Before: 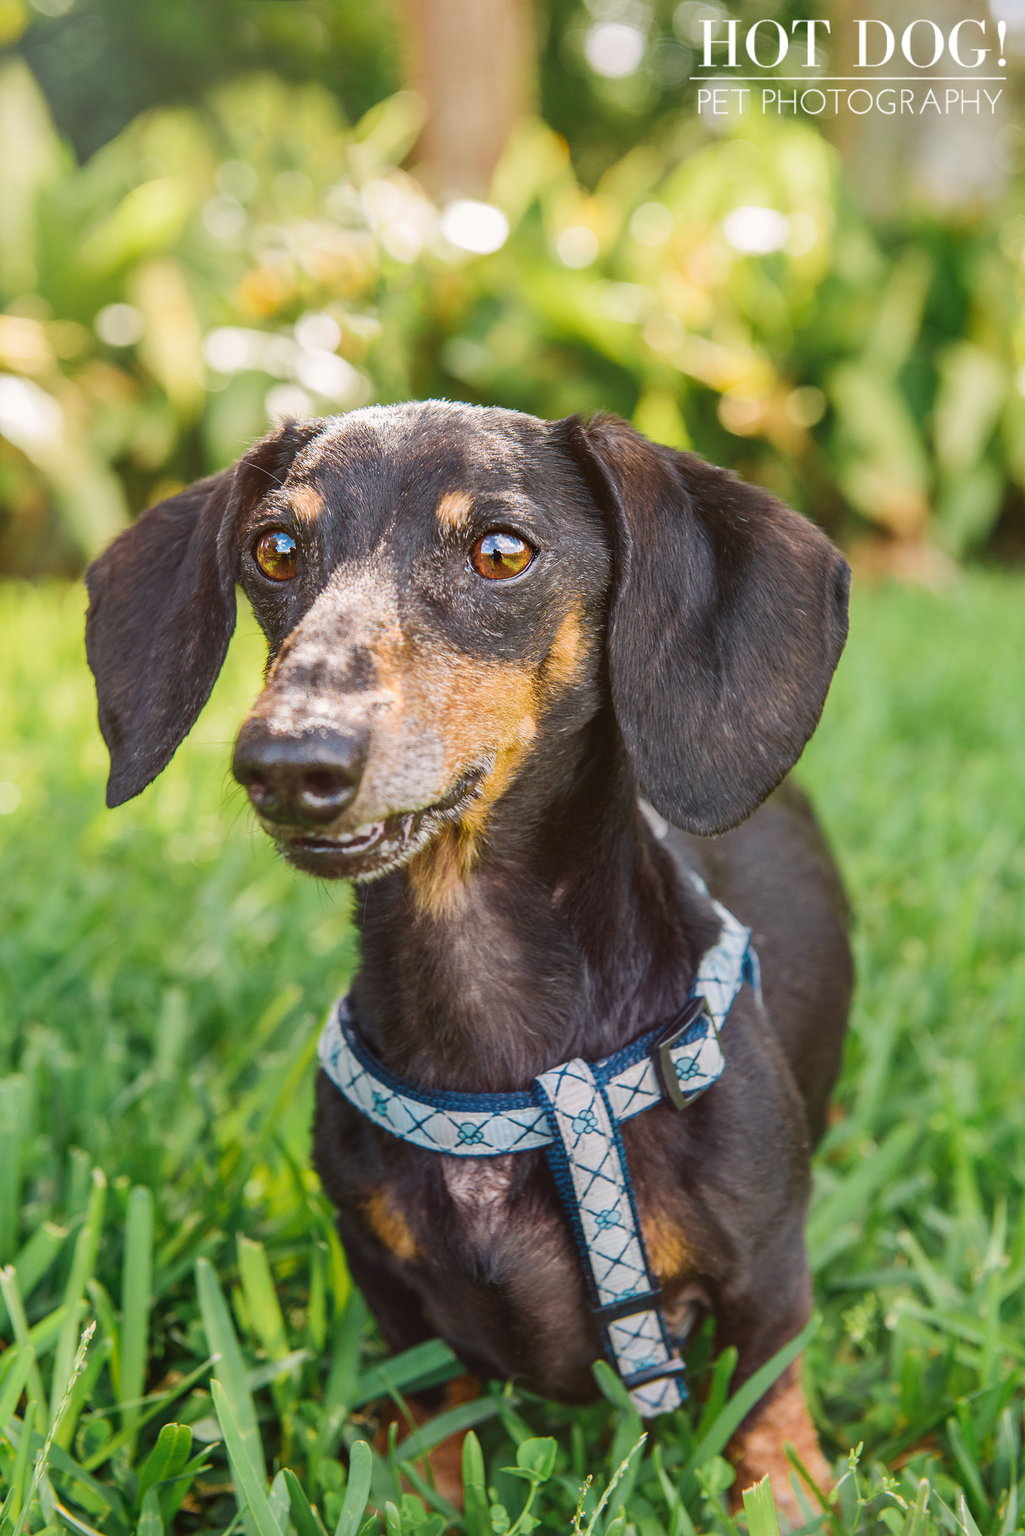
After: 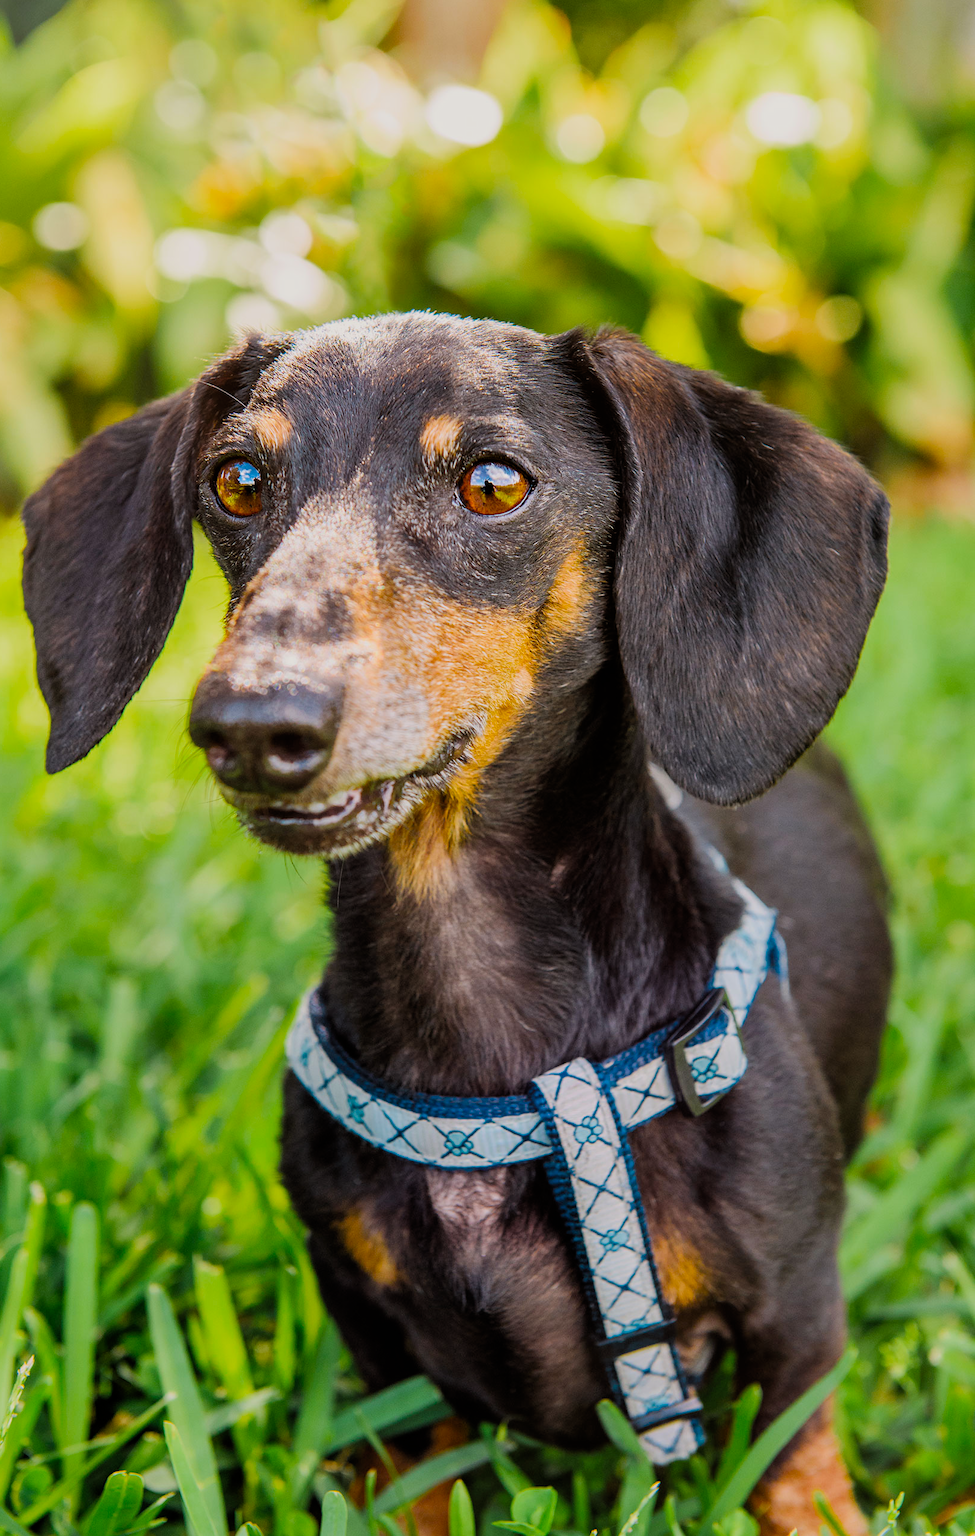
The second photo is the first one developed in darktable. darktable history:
crop: left 6.446%, top 8.188%, right 9.538%, bottom 3.548%
filmic rgb: black relative exposure -7.75 EV, white relative exposure 4.4 EV, threshold 3 EV, target black luminance 0%, hardness 3.76, latitude 50.51%, contrast 1.074, highlights saturation mix 10%, shadows ↔ highlights balance -0.22%, color science v4 (2020), enable highlight reconstruction true
